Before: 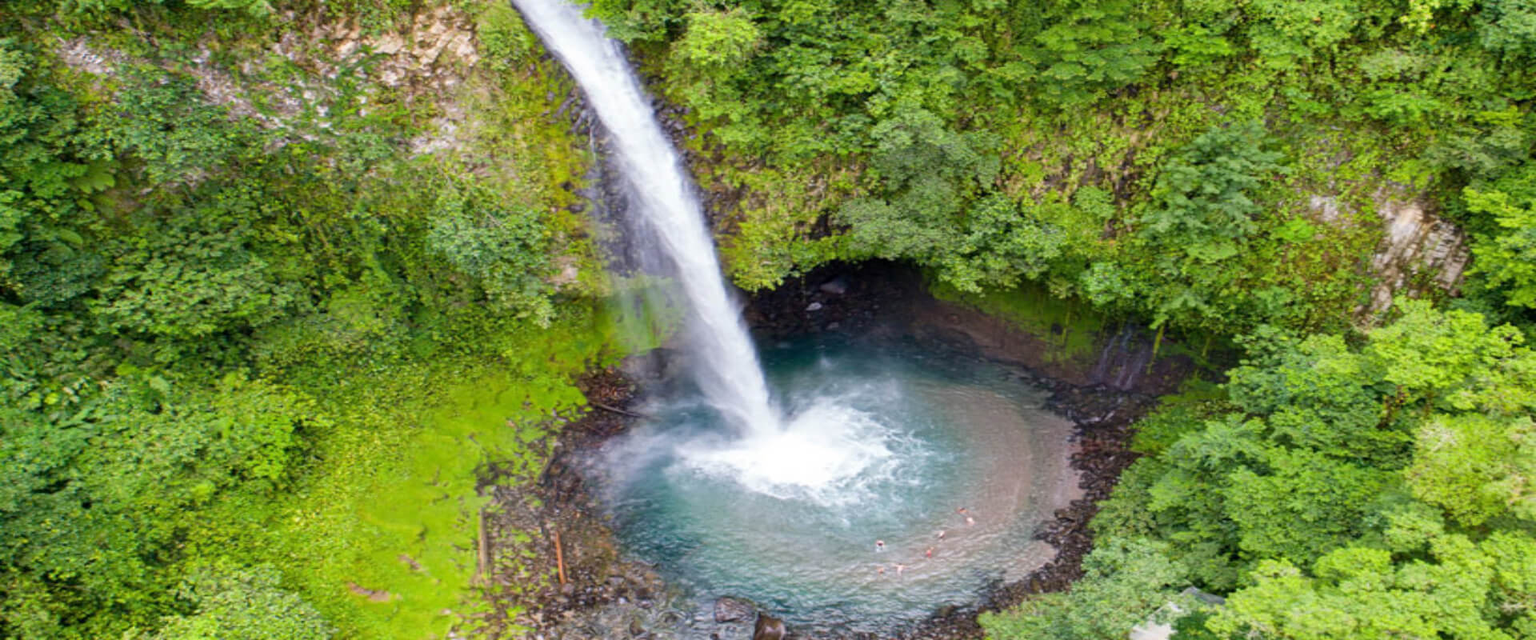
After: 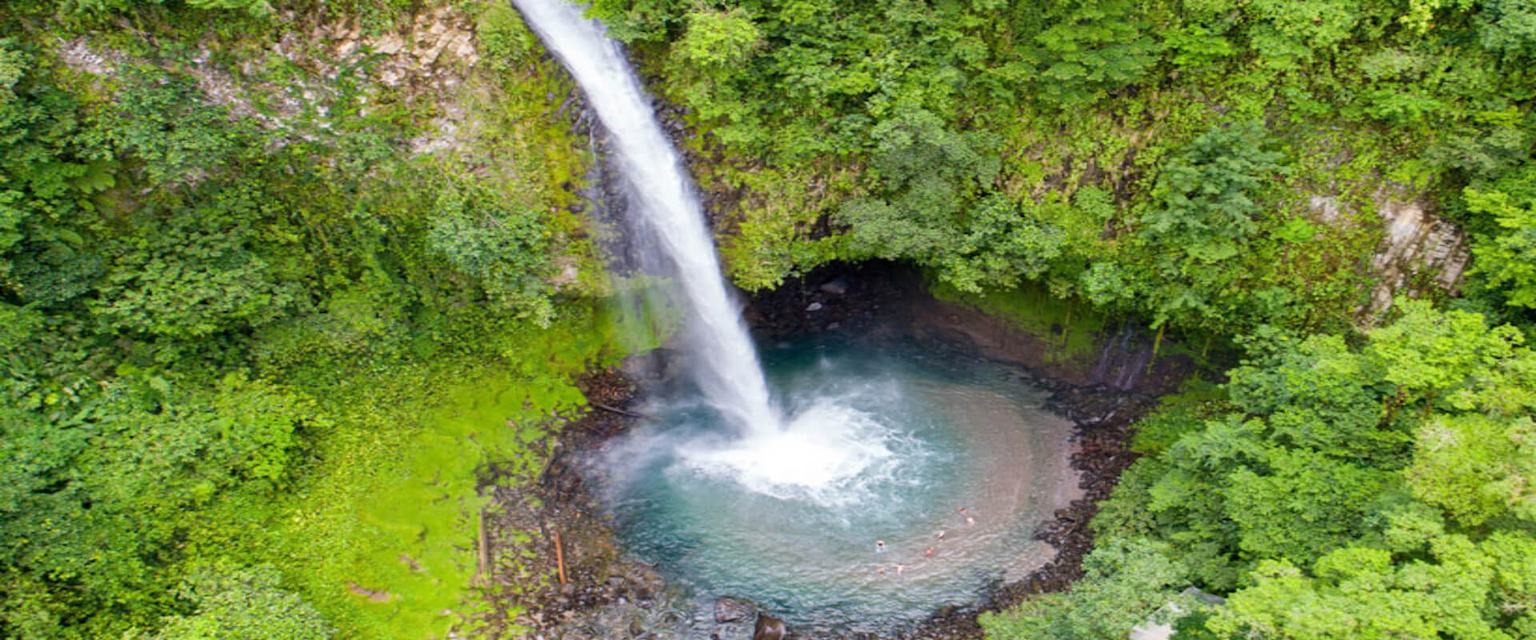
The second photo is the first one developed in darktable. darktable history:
tone equalizer: smoothing diameter 2.01%, edges refinement/feathering 22.16, mask exposure compensation -1.57 EV, filter diffusion 5
